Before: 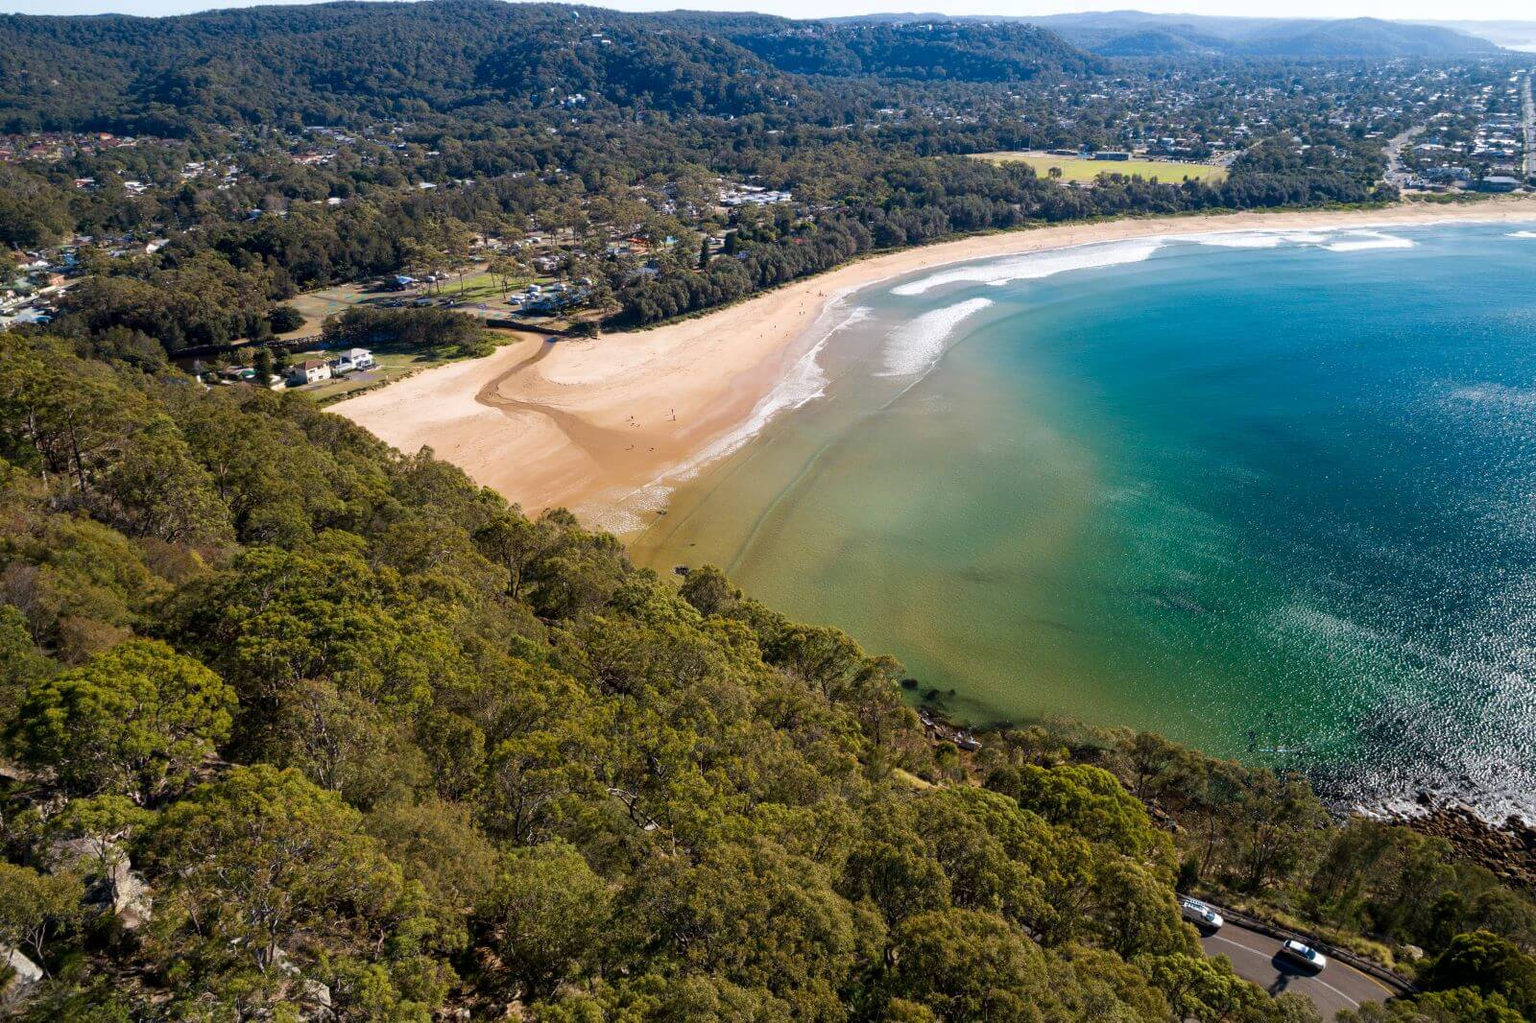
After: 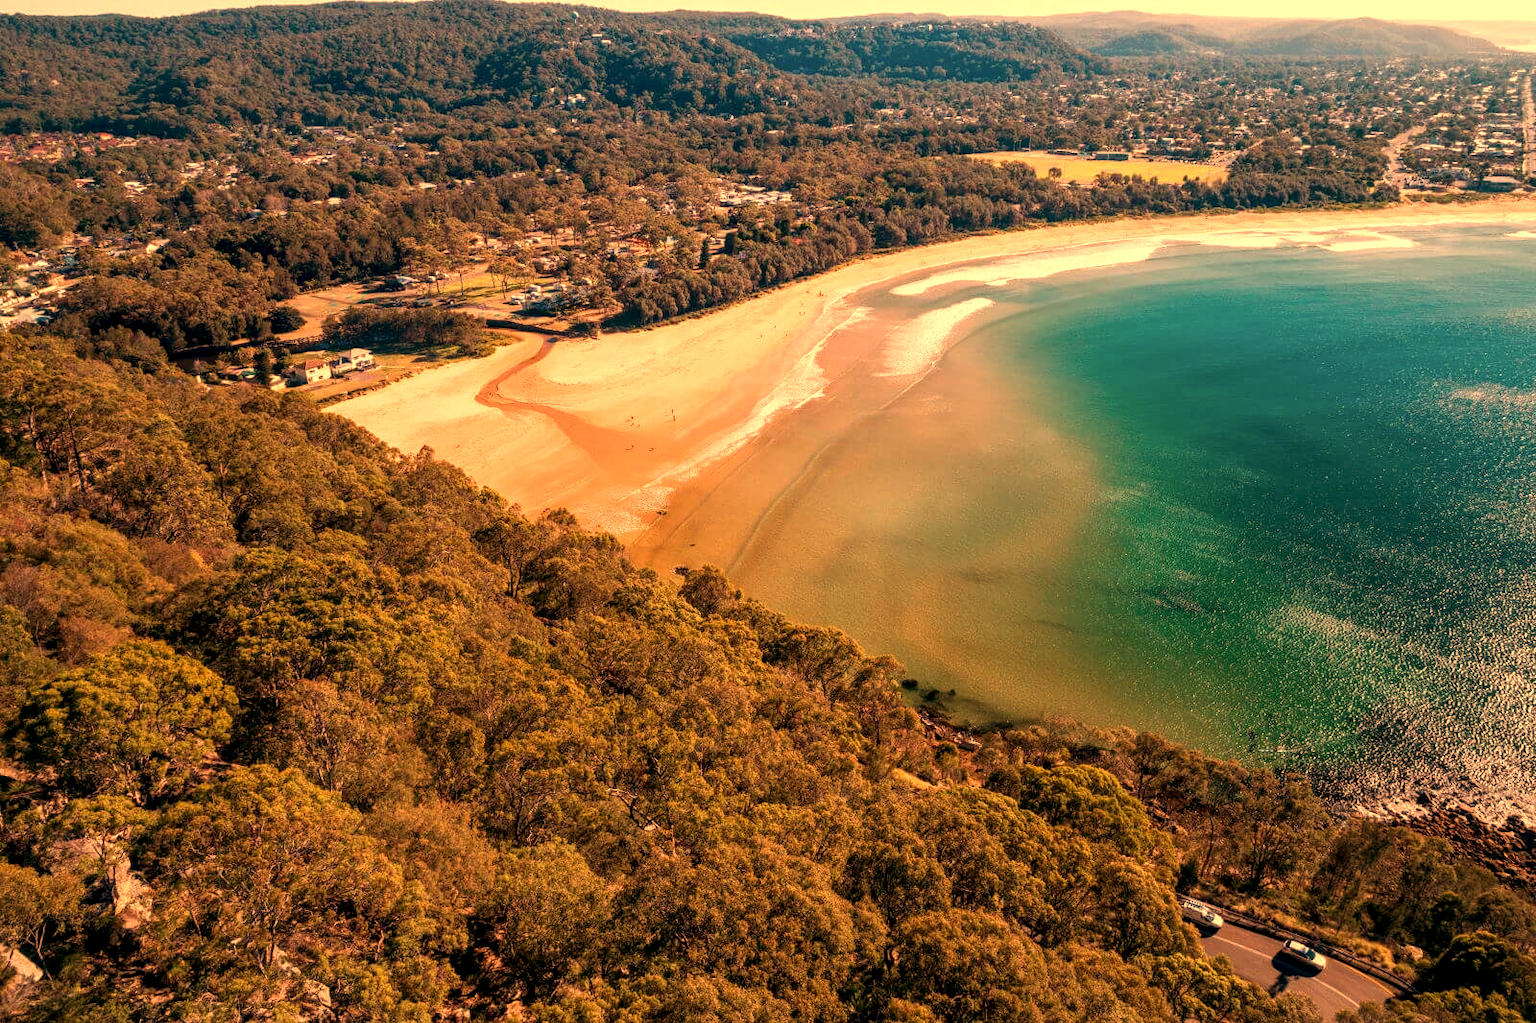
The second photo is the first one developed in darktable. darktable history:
local contrast: on, module defaults
color contrast: green-magenta contrast 0.96
color balance: lift [0.998, 0.998, 1.001, 1.002], gamma [0.995, 1.025, 0.992, 0.975], gain [0.995, 1.02, 0.997, 0.98]
white balance: red 1.467, blue 0.684
